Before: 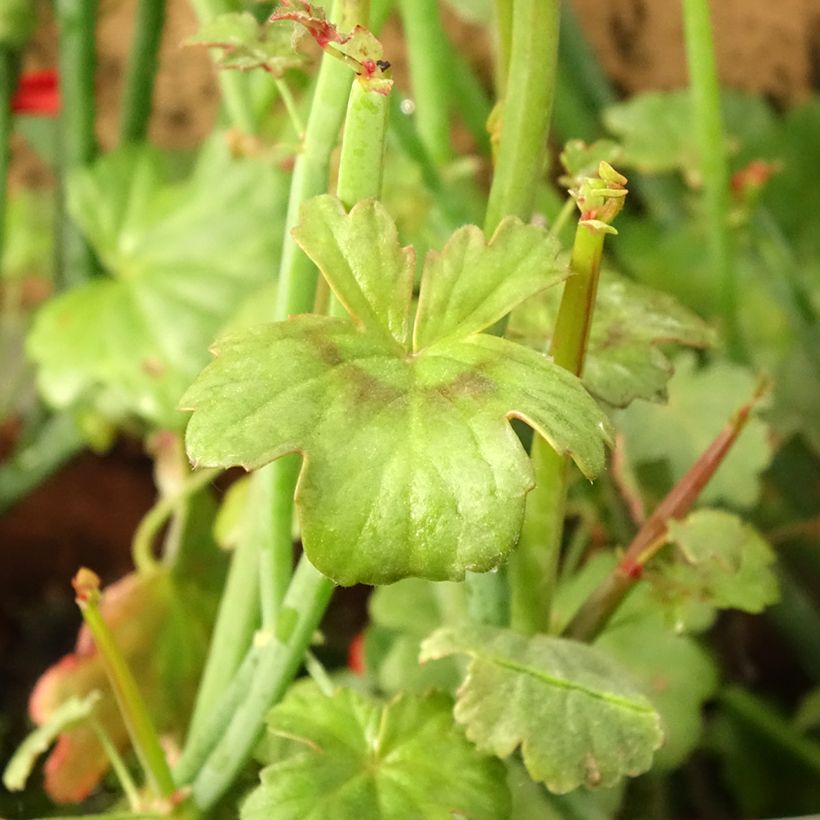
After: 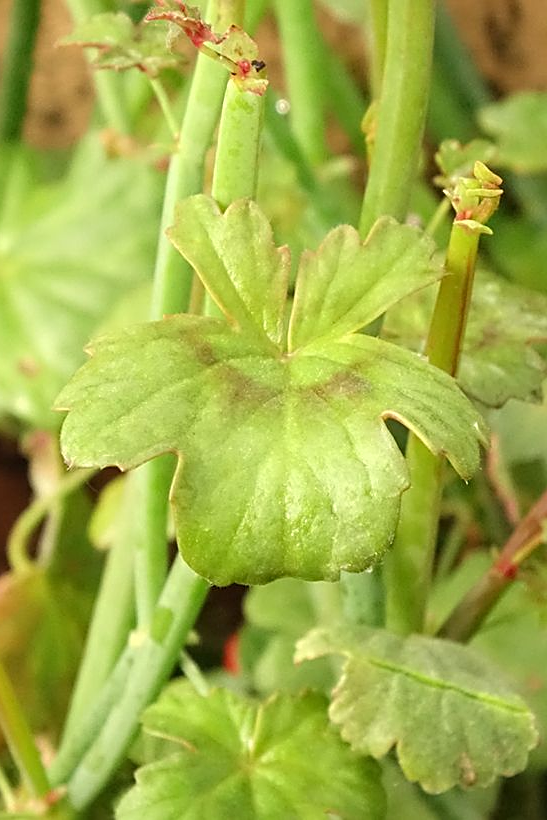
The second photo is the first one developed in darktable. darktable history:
crop and rotate: left 15.354%, right 17.937%
sharpen: on, module defaults
